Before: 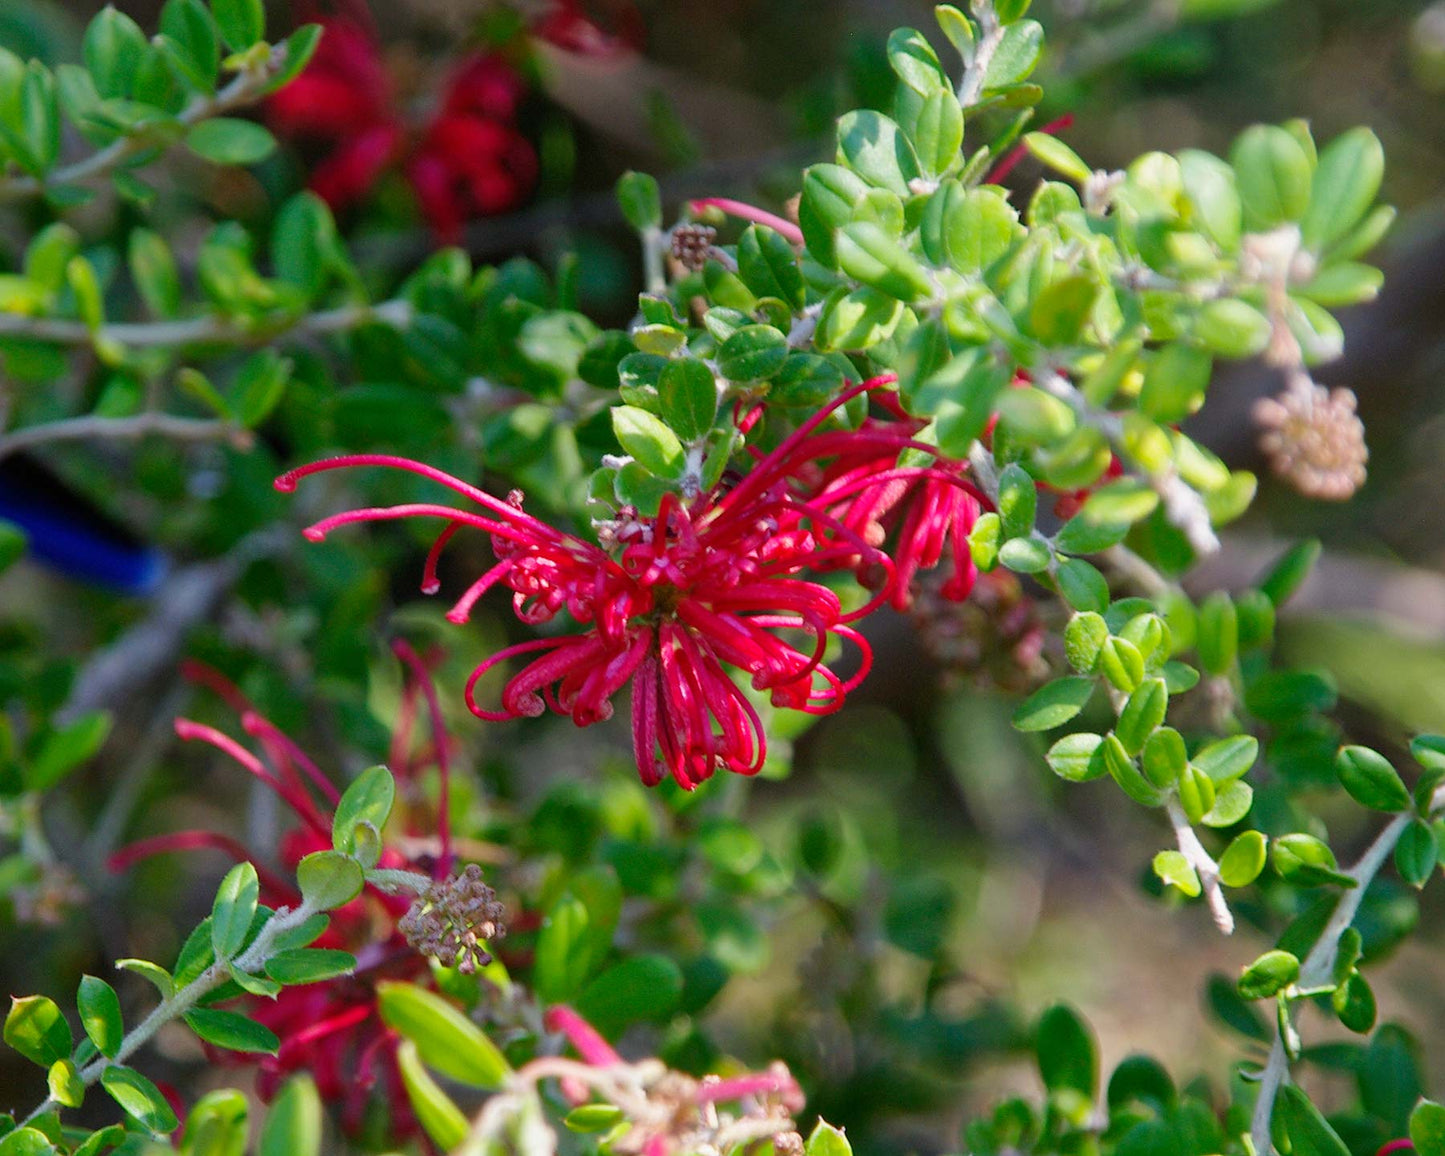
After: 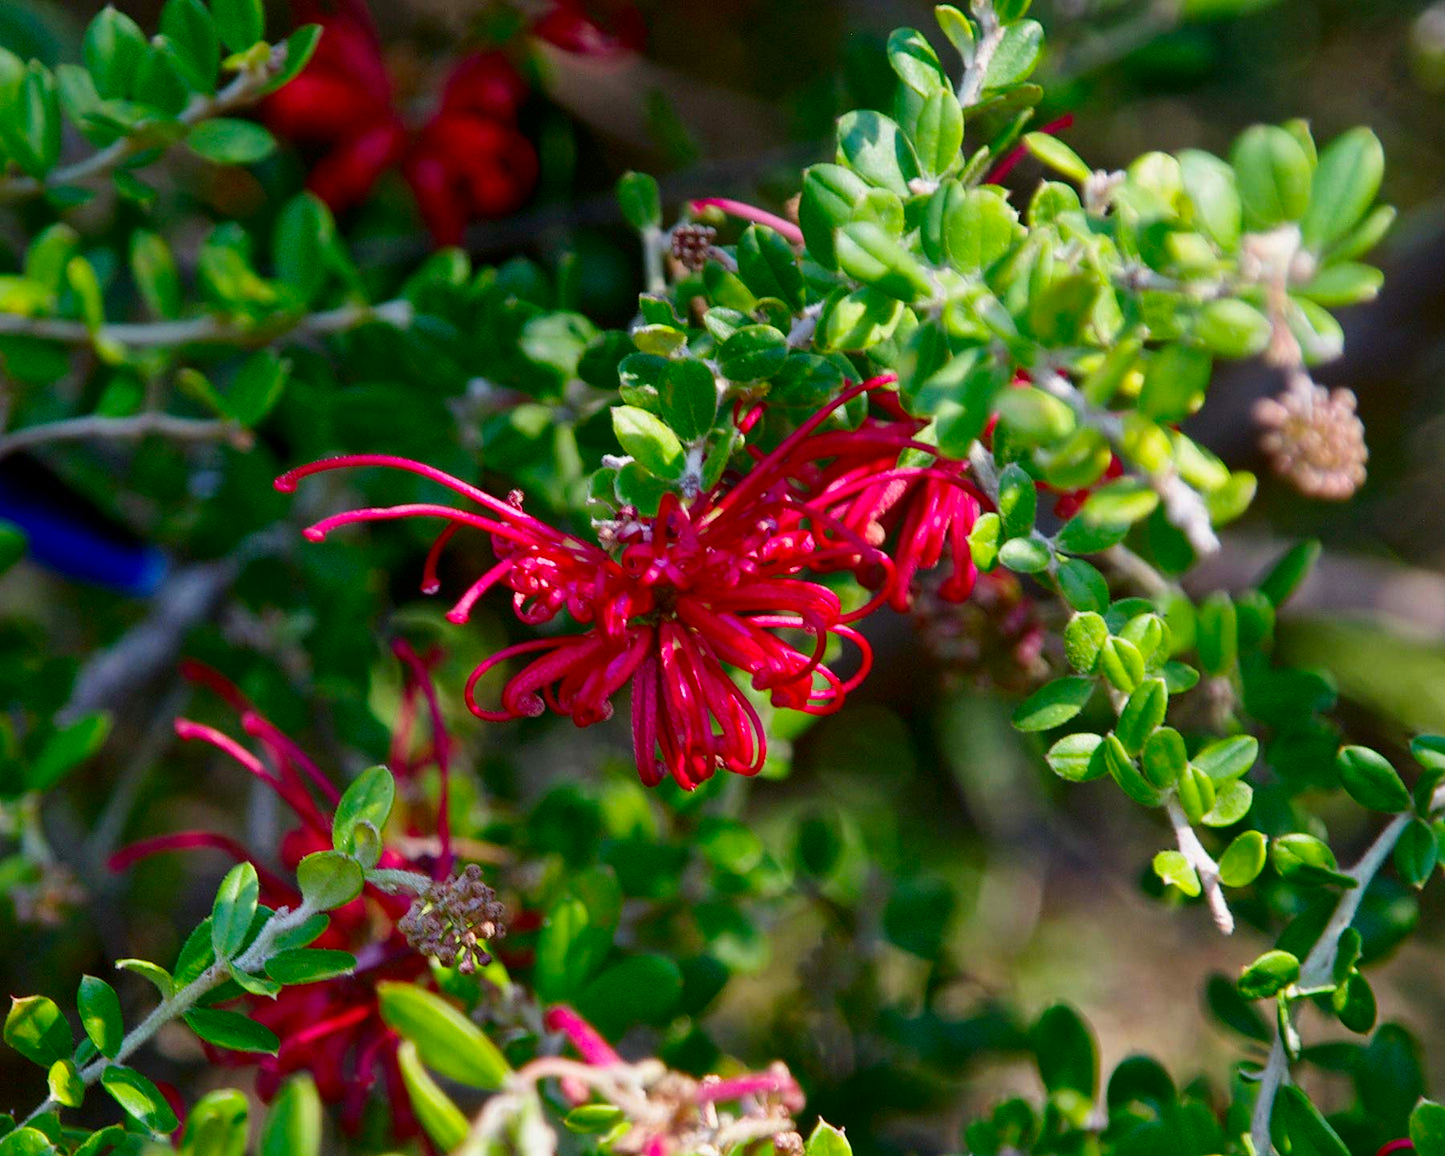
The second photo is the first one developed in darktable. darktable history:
exposure: black level correction 0.002, compensate exposure bias true, compensate highlight preservation false
contrast brightness saturation: contrast 0.119, brightness -0.121, saturation 0.204
shadows and highlights: shadows 24.36, highlights -78.45, soften with gaussian
